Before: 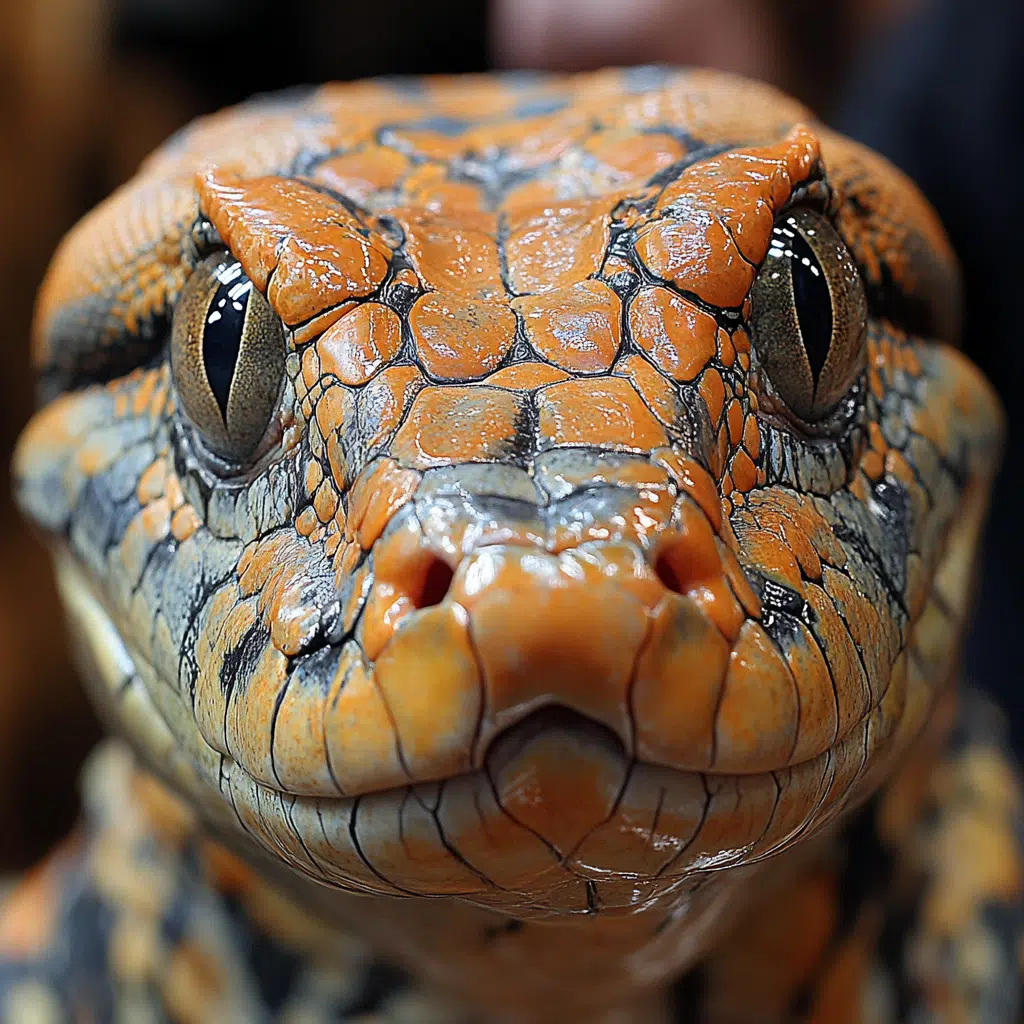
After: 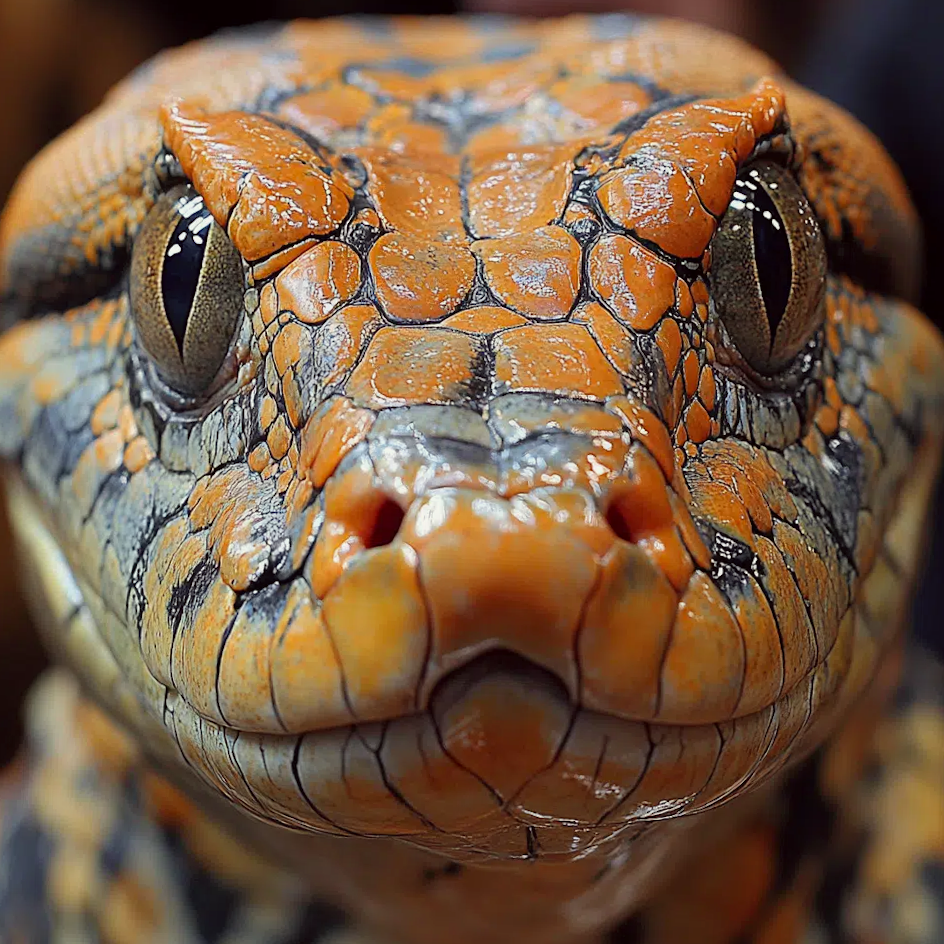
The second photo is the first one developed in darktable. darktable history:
shadows and highlights: shadows 25, white point adjustment -3, highlights -30
color correction: highlights a* -0.95, highlights b* 4.5, shadows a* 3.55
crop and rotate: angle -1.96°, left 3.097%, top 4.154%, right 1.586%, bottom 0.529%
